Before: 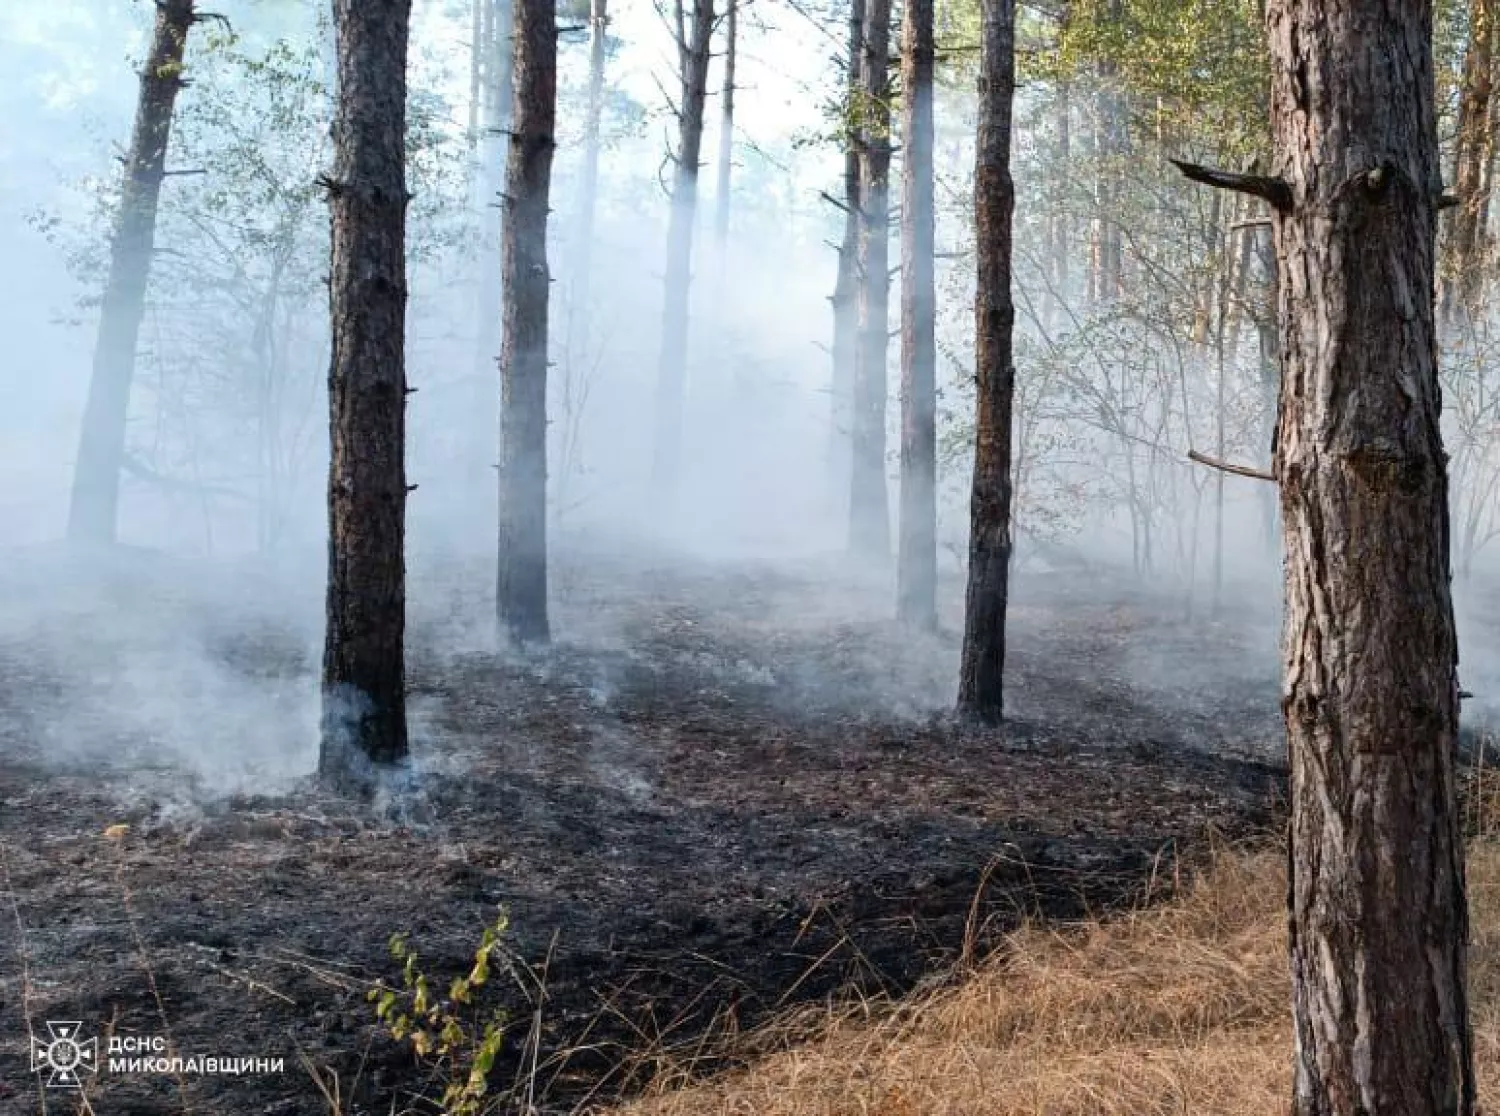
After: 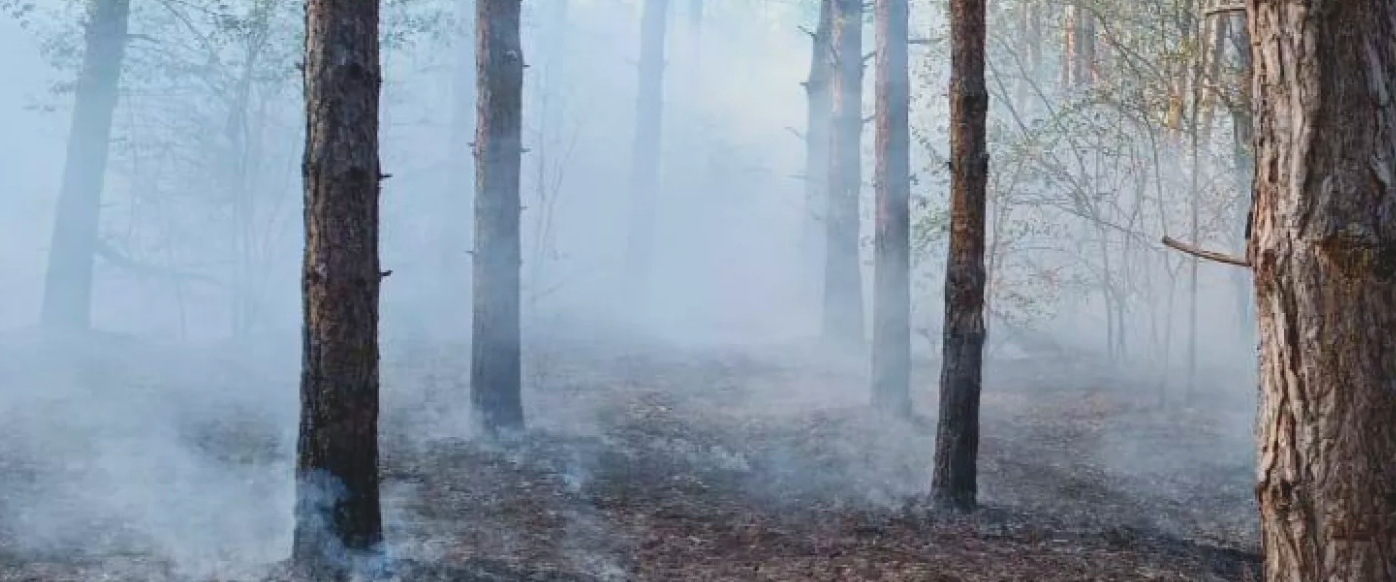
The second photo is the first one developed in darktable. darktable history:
crop: left 1.744%, top 19.225%, right 5.069%, bottom 28.357%
contrast brightness saturation: contrast -0.19, saturation 0.19
